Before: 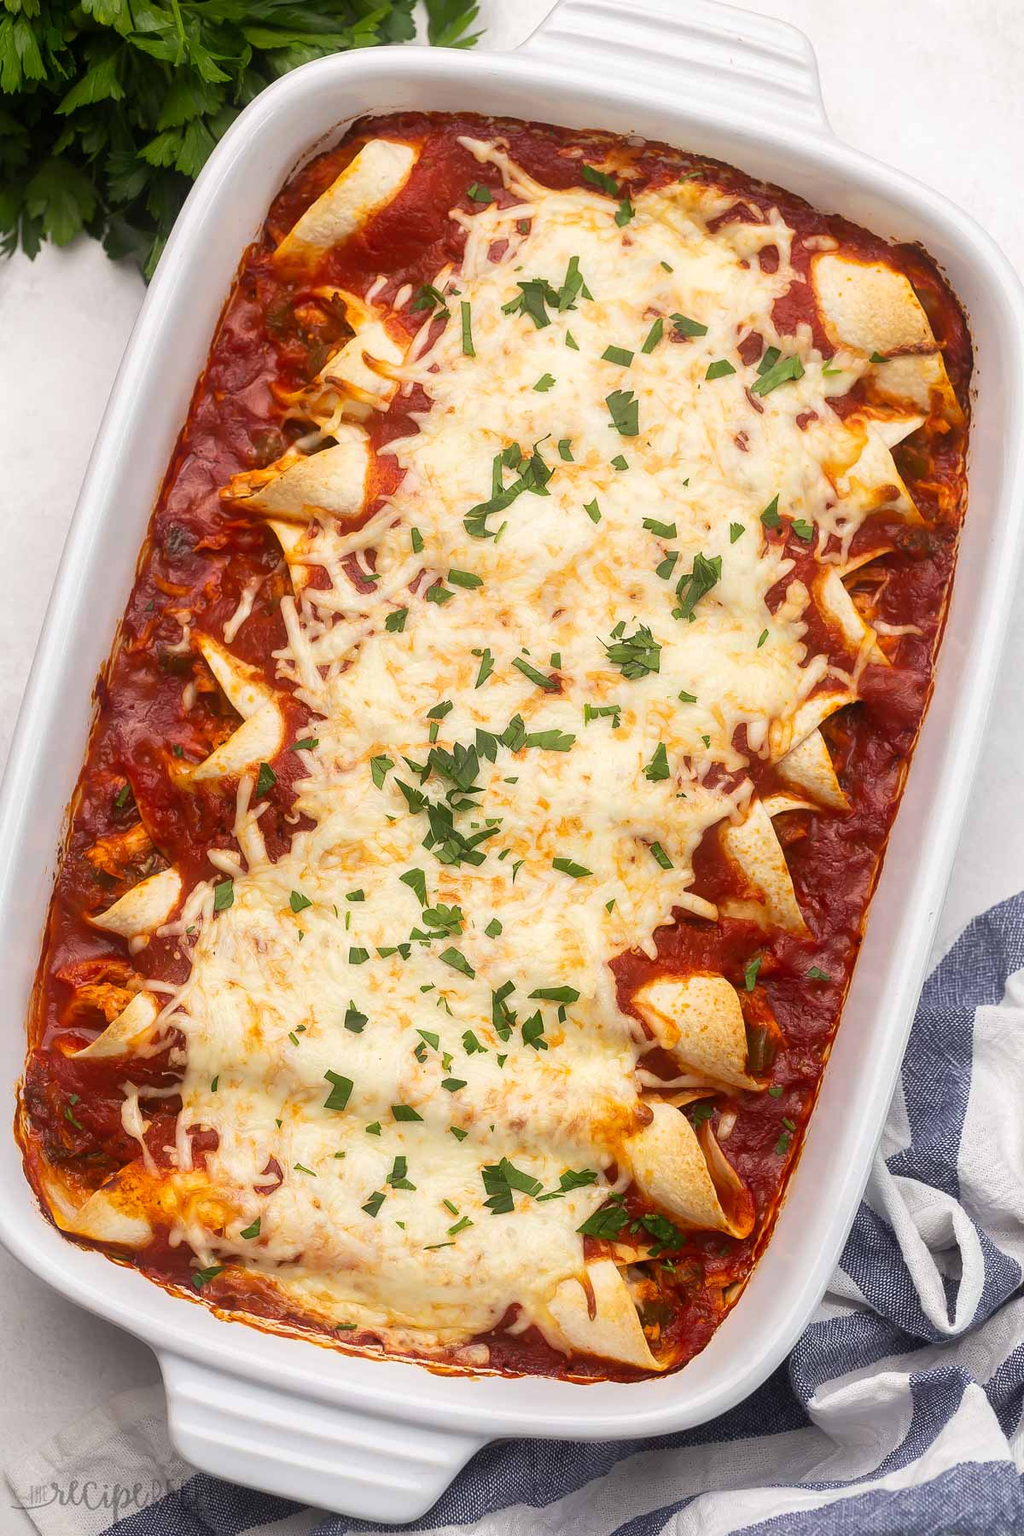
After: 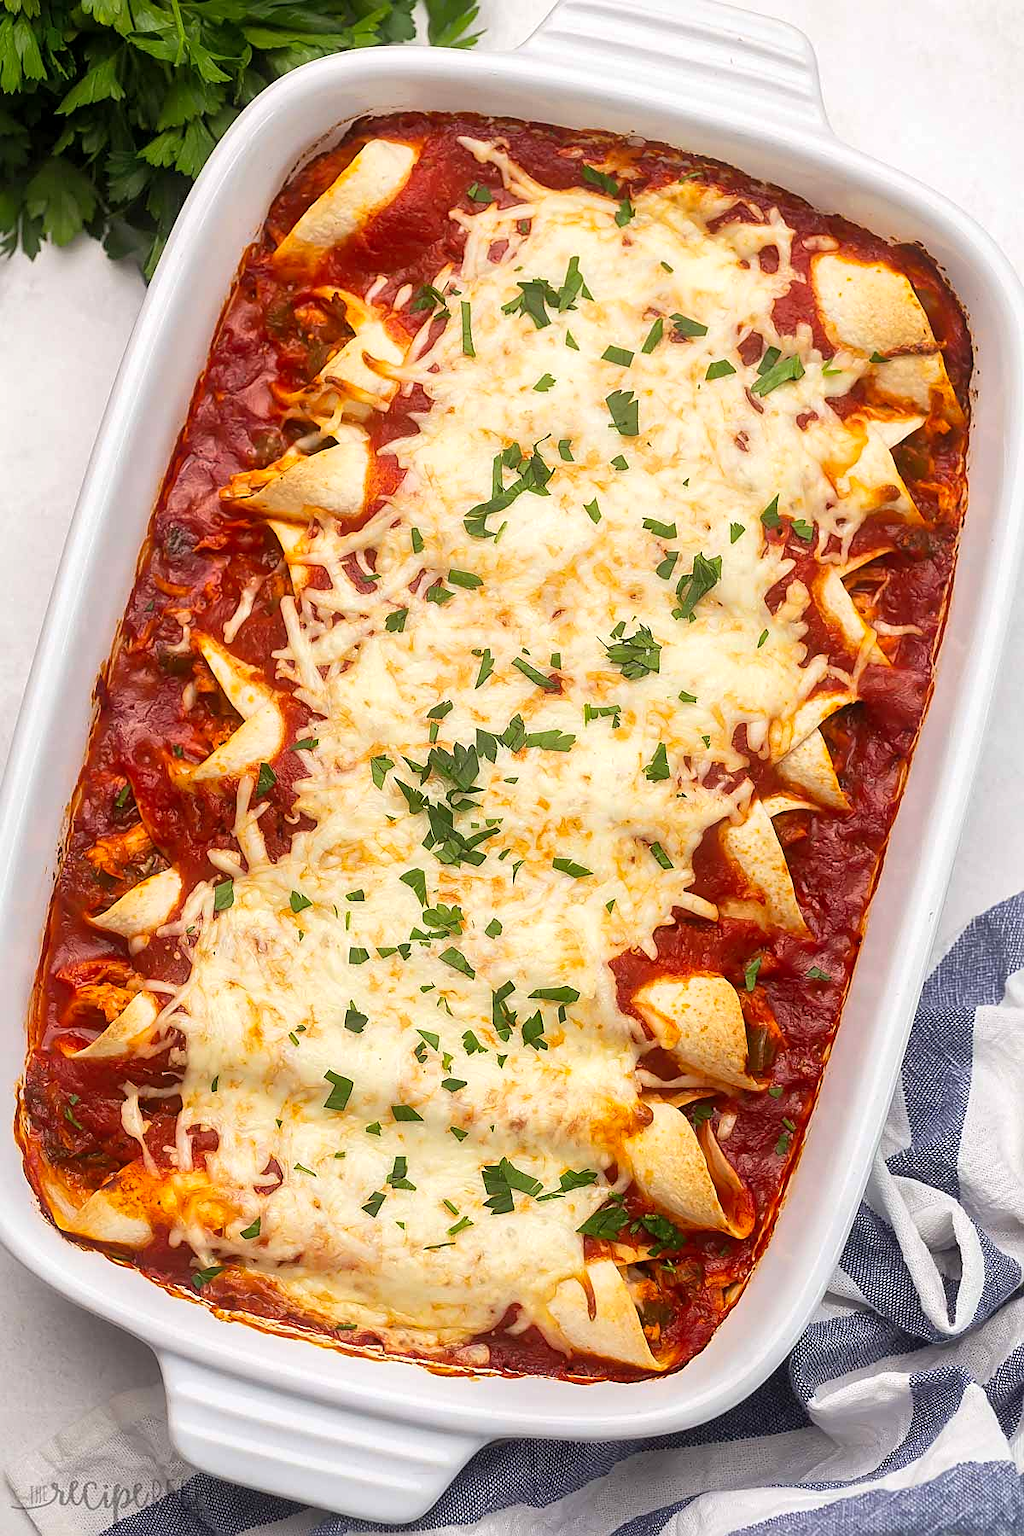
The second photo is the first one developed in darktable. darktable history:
local contrast: mode bilateral grid, contrast 20, coarseness 50, detail 130%, midtone range 0.2
sharpen: on, module defaults
contrast brightness saturation: contrast 0.033, brightness 0.059, saturation 0.129
